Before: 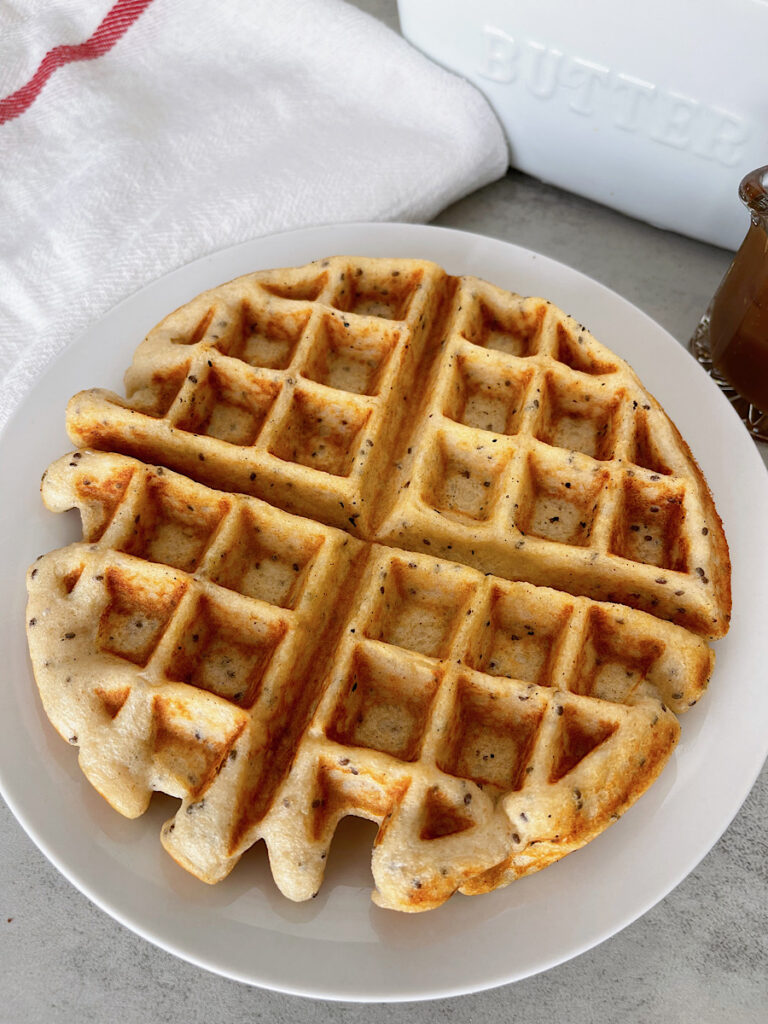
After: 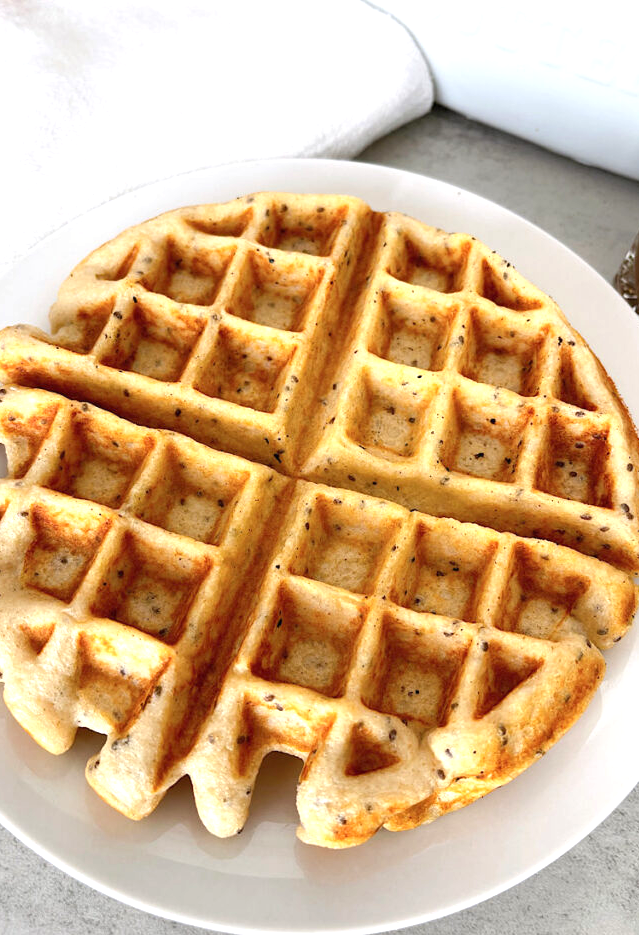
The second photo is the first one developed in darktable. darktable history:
exposure: black level correction 0, exposure 0.691 EV, compensate exposure bias true, compensate highlight preservation false
crop: left 9.799%, top 6.254%, right 6.963%, bottom 2.395%
color correction: highlights b* 0.039
